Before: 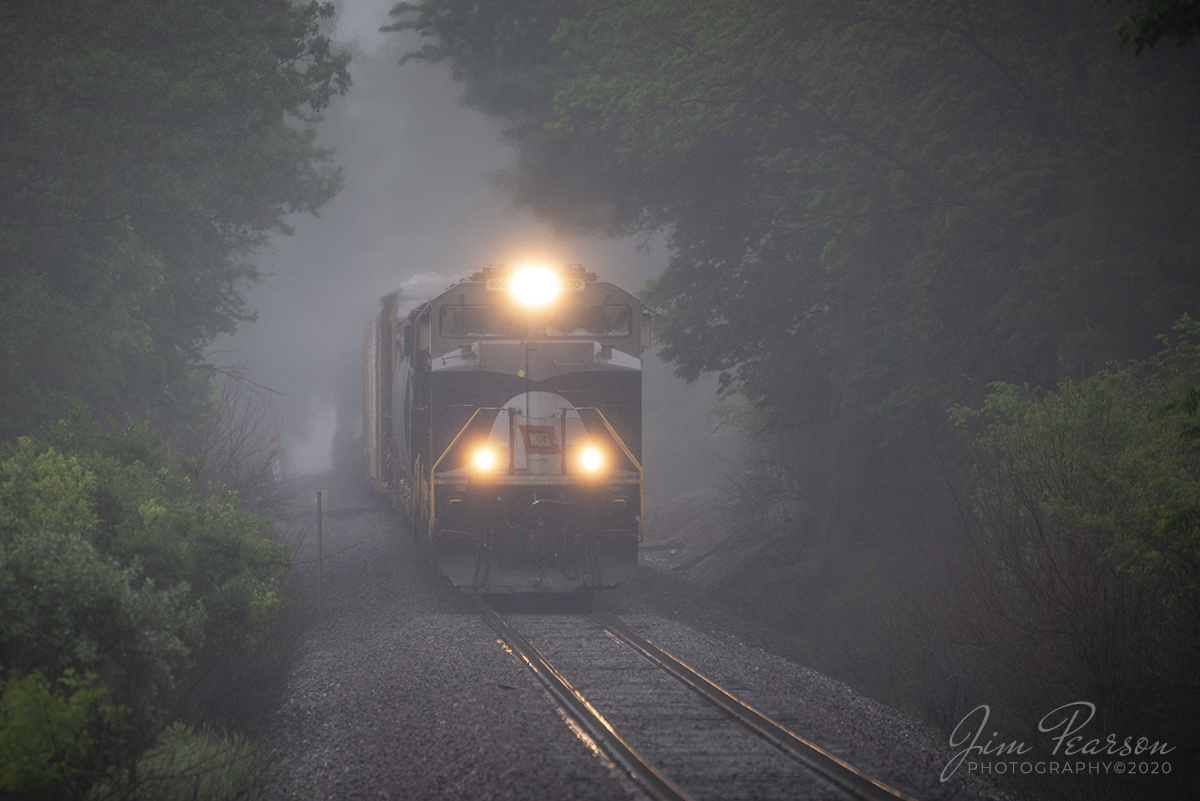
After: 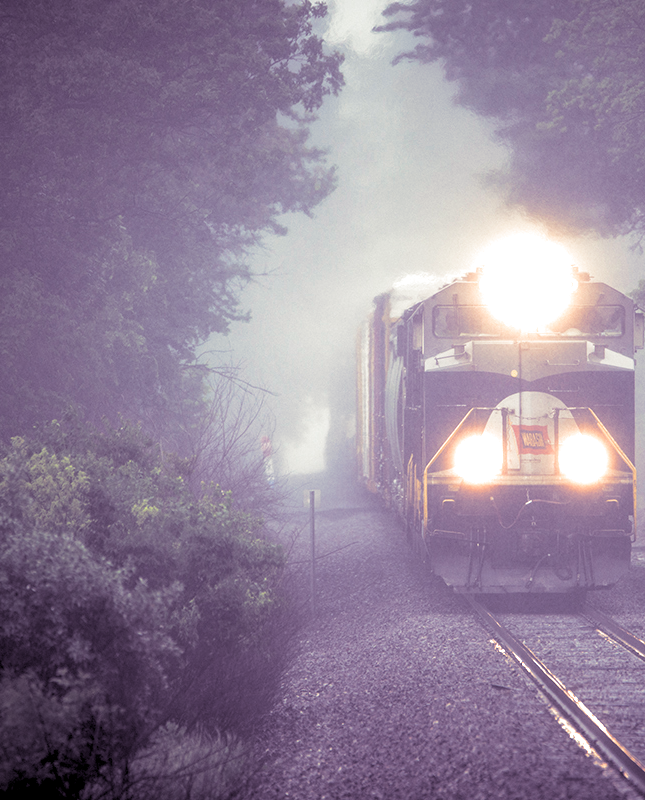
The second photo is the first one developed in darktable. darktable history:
crop: left 0.587%, right 45.588%, bottom 0.086%
tone equalizer: on, module defaults
split-toning: shadows › hue 266.4°, shadows › saturation 0.4, highlights › hue 61.2°, highlights › saturation 0.3, compress 0%
exposure: black level correction 0.011, exposure 1.088 EV, compensate exposure bias true, compensate highlight preservation false
